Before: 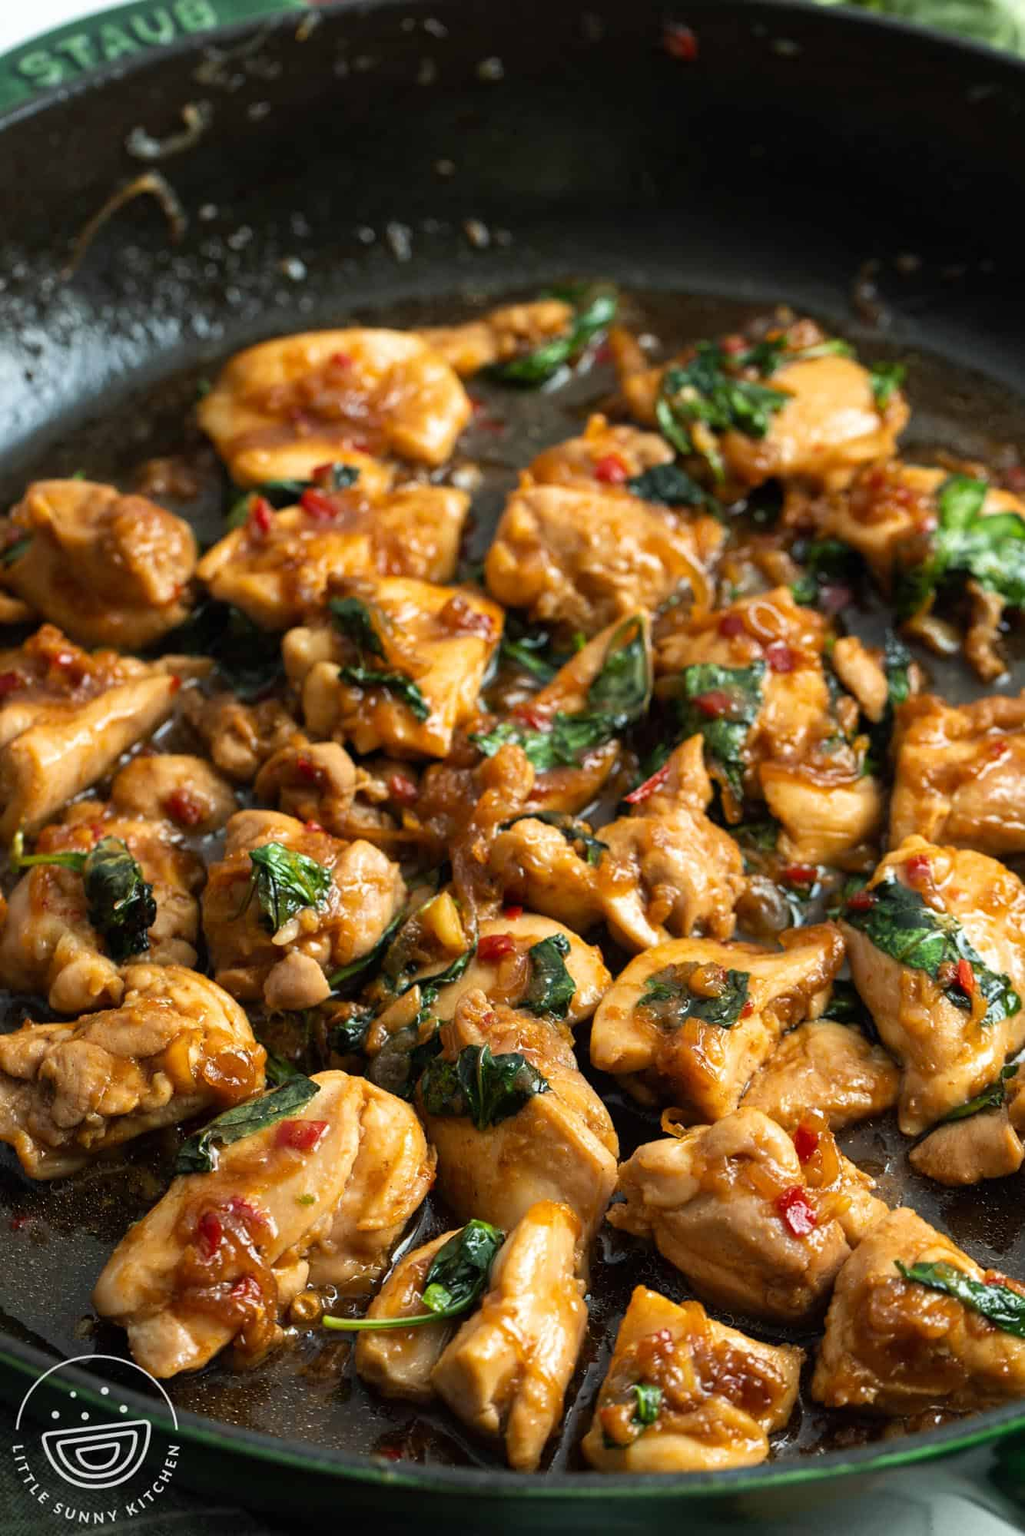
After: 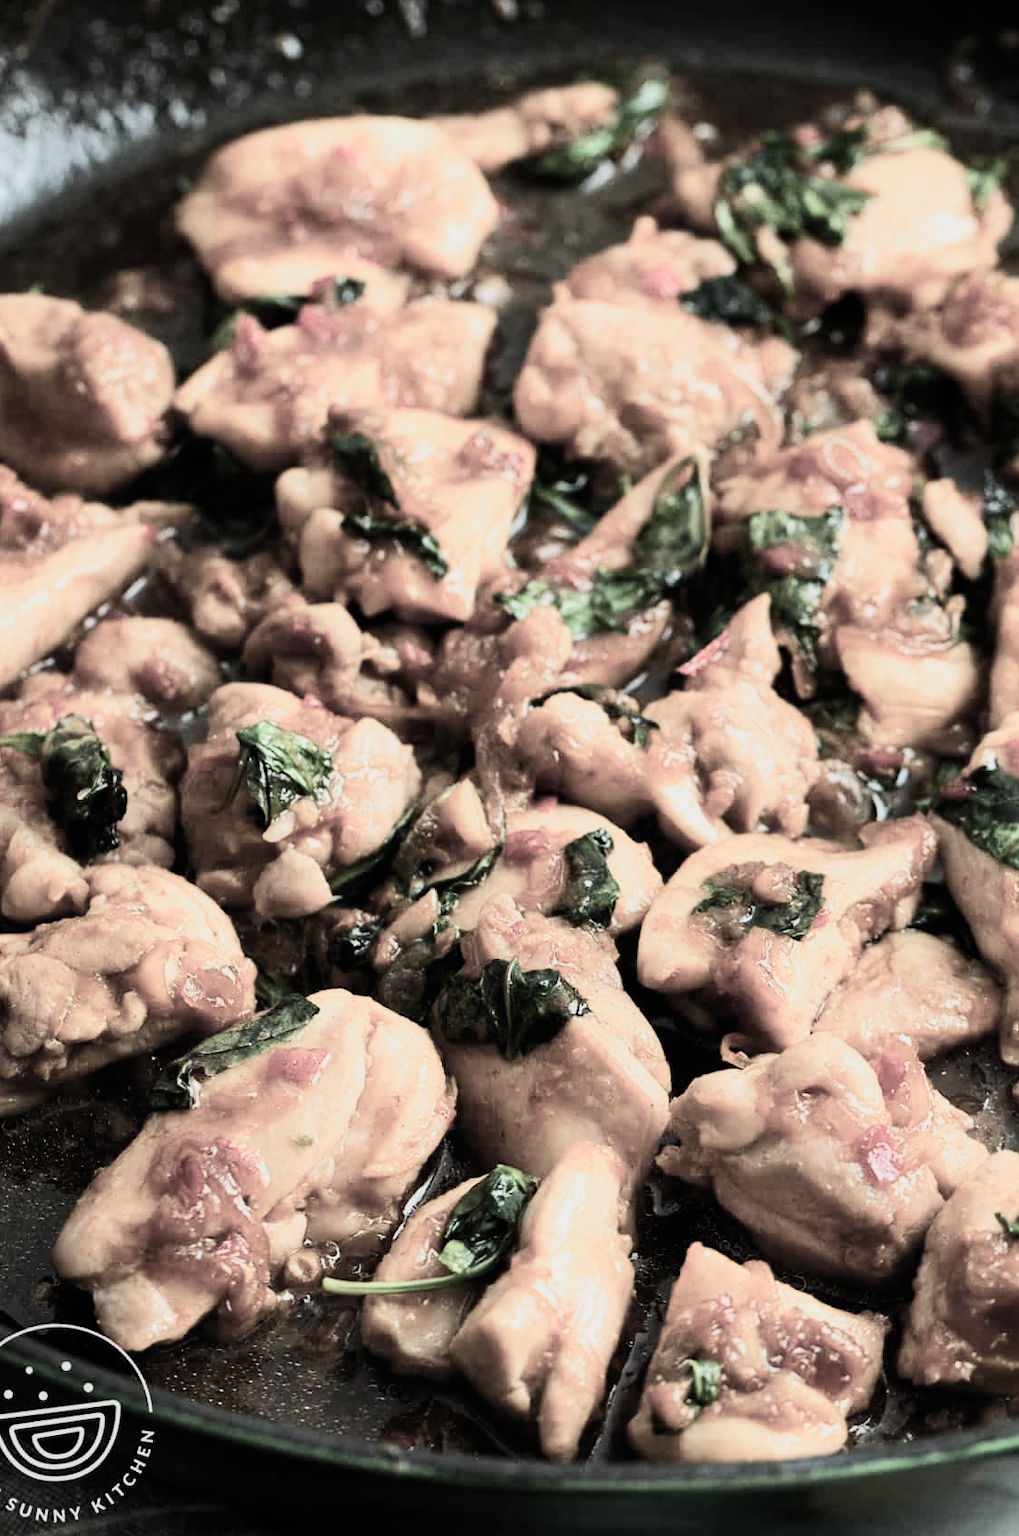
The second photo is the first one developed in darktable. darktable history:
crop and rotate: left 4.766%, top 14.971%, right 10.649%
filmic rgb: black relative exposure -7.65 EV, white relative exposure 3.95 EV, hardness 4.01, contrast 1.096, highlights saturation mix -29.58%, color science v5 (2021), contrast in shadows safe, contrast in highlights safe
contrast brightness saturation: contrast 0.234, brightness 0.095, saturation 0.289
exposure: exposure 0.212 EV, compensate highlight preservation false
